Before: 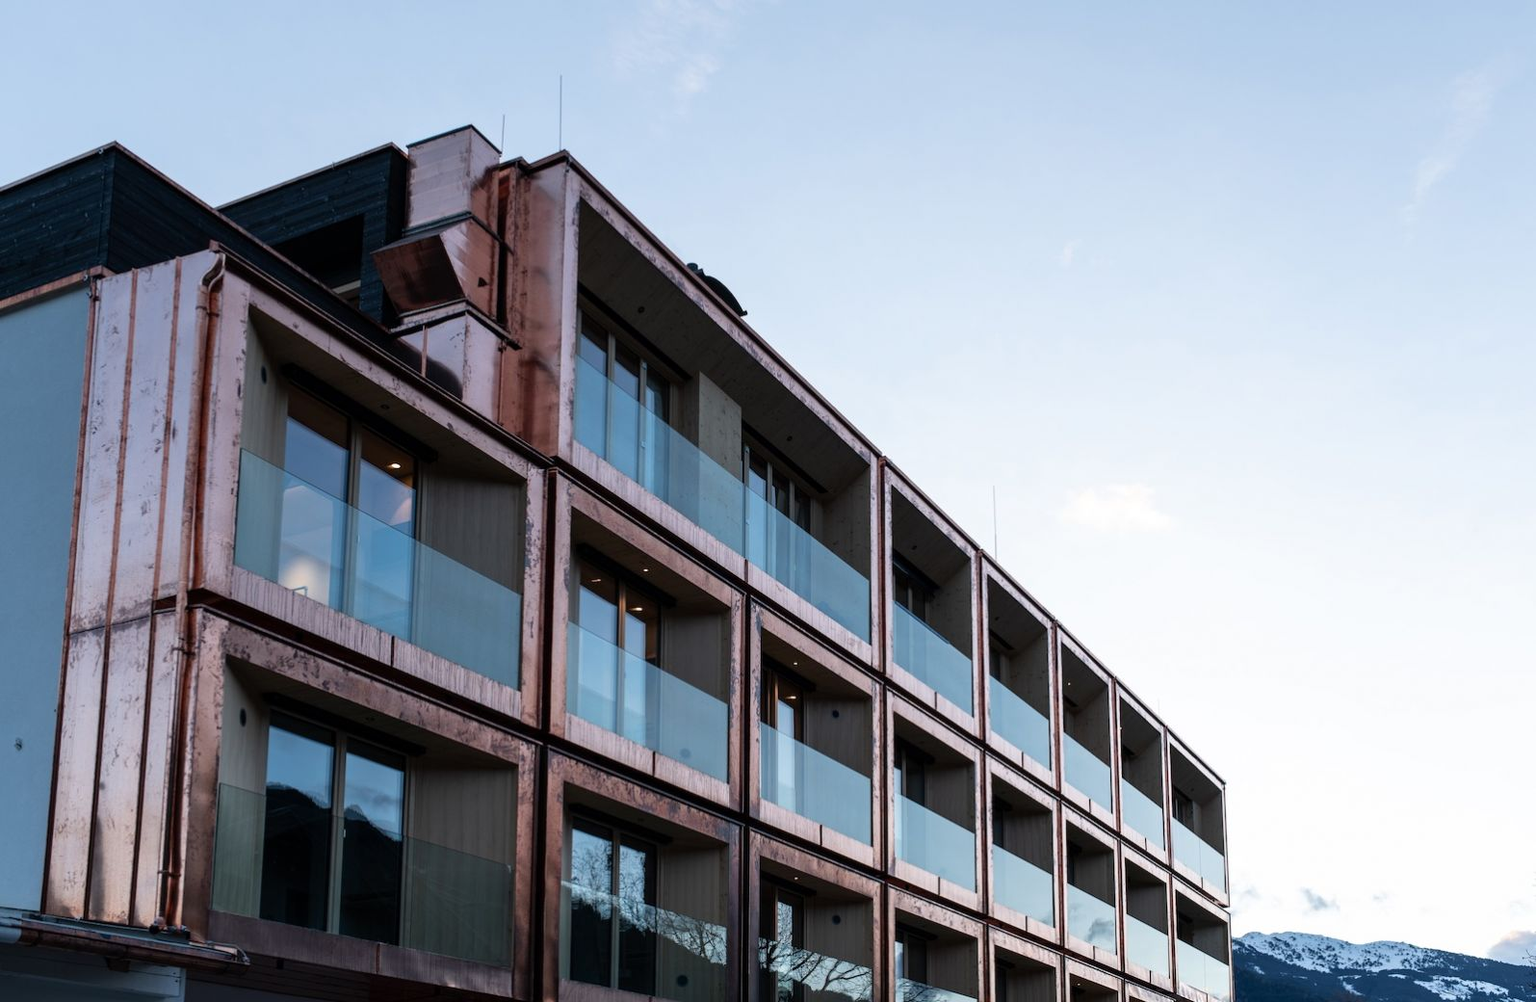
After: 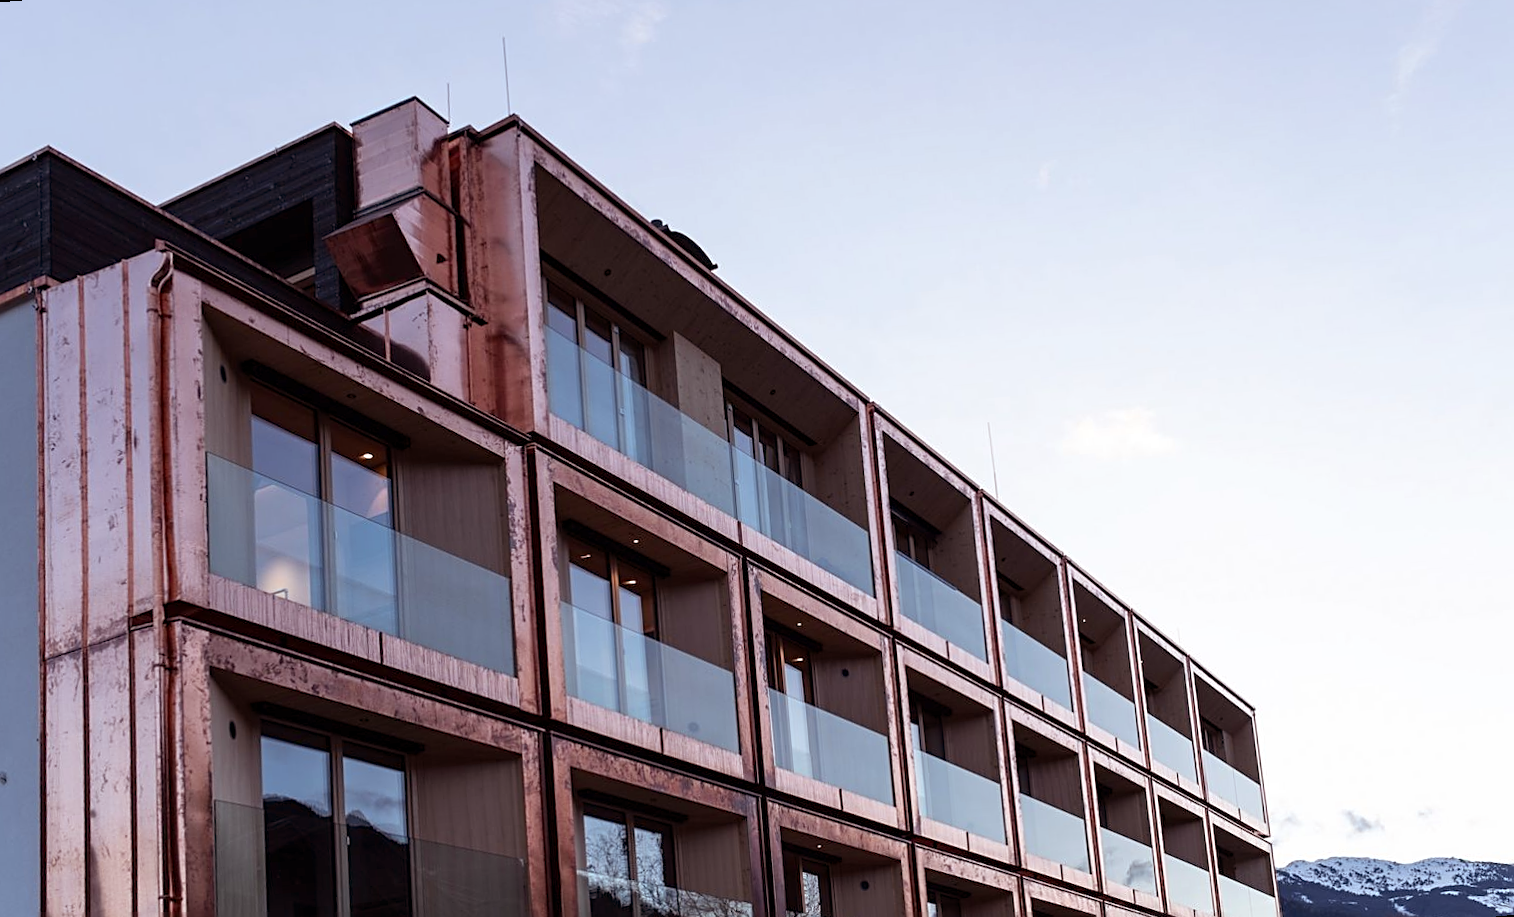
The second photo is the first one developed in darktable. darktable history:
rotate and perspective: rotation -5°, crop left 0.05, crop right 0.952, crop top 0.11, crop bottom 0.89
rgb levels: mode RGB, independent channels, levels [[0, 0.474, 1], [0, 0.5, 1], [0, 0.5, 1]]
sharpen: on, module defaults
